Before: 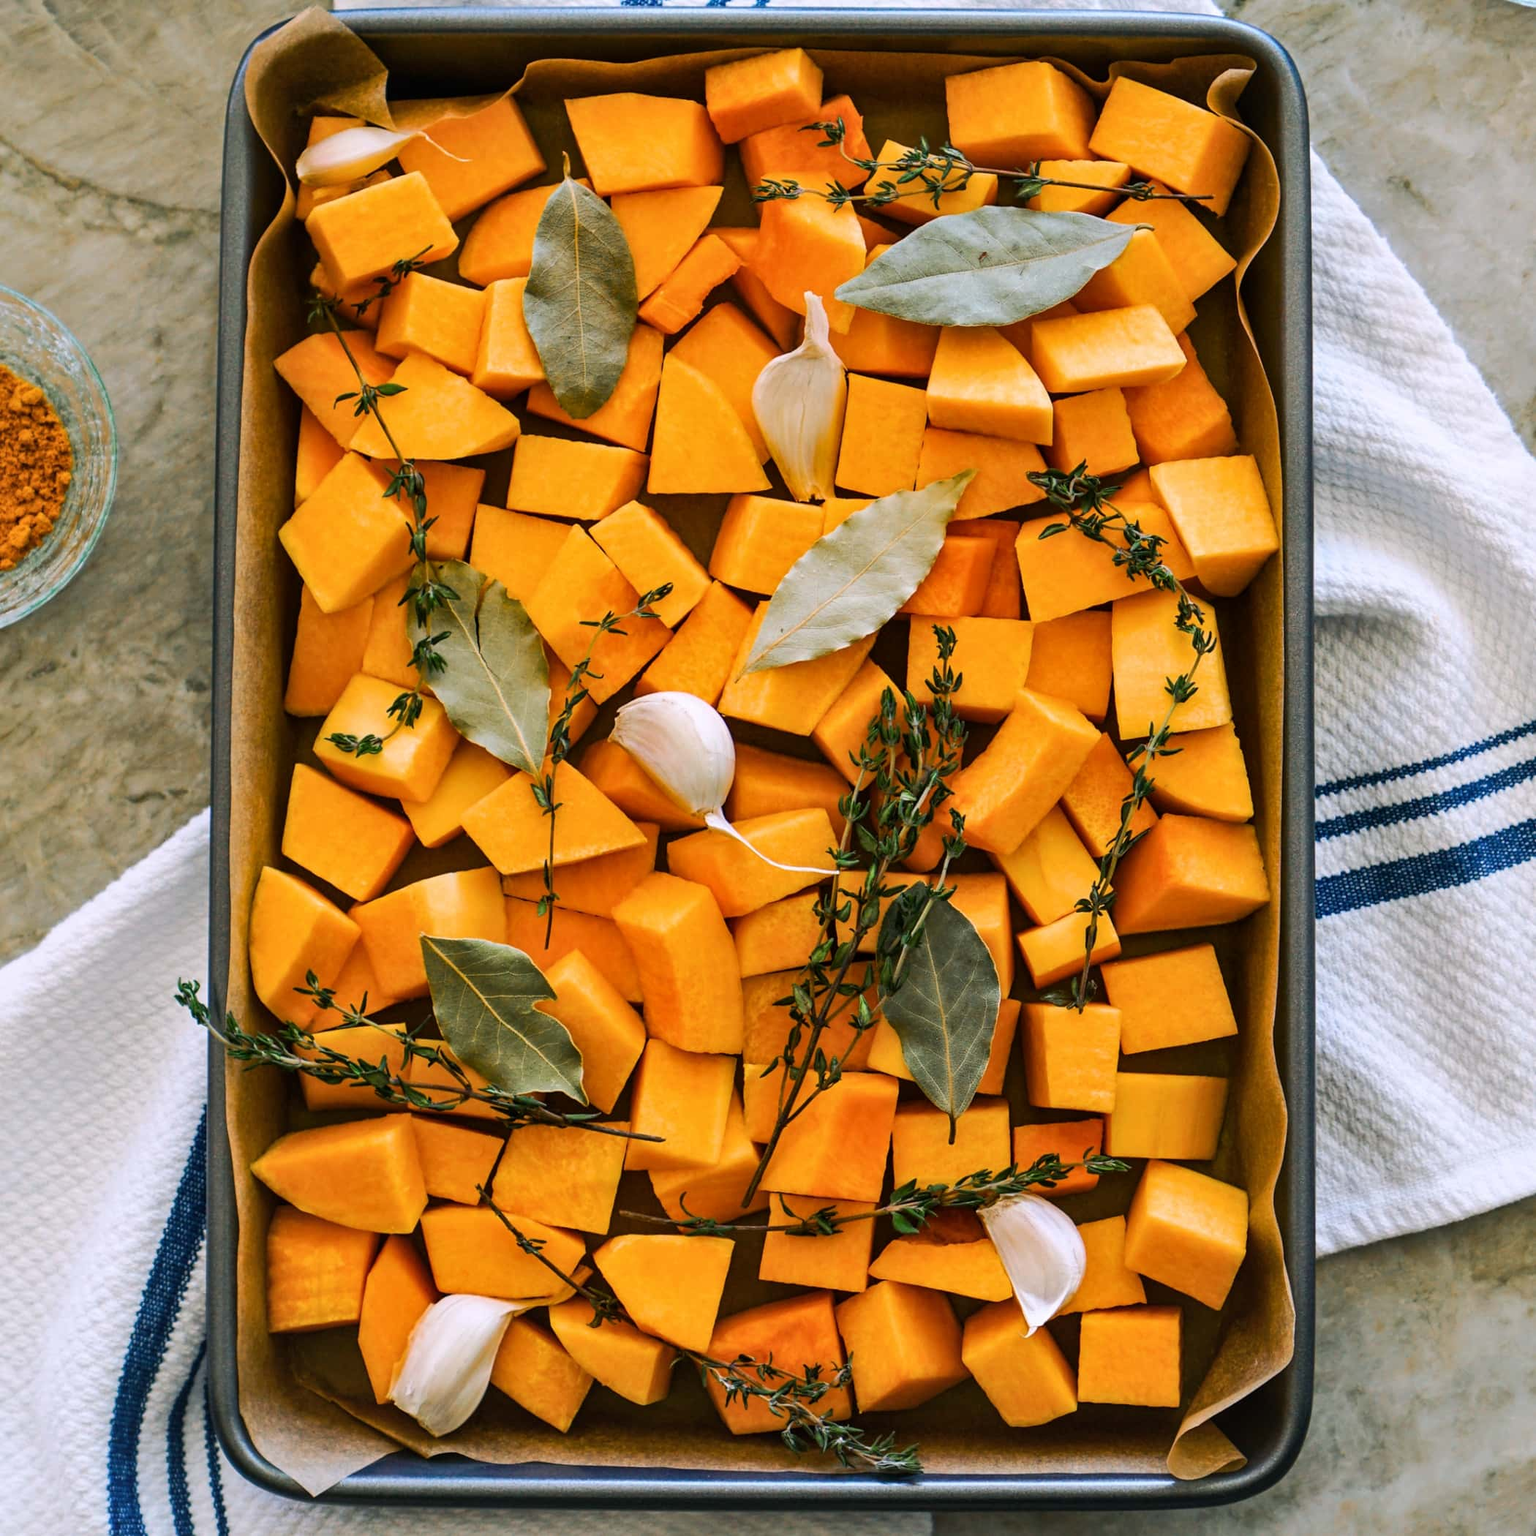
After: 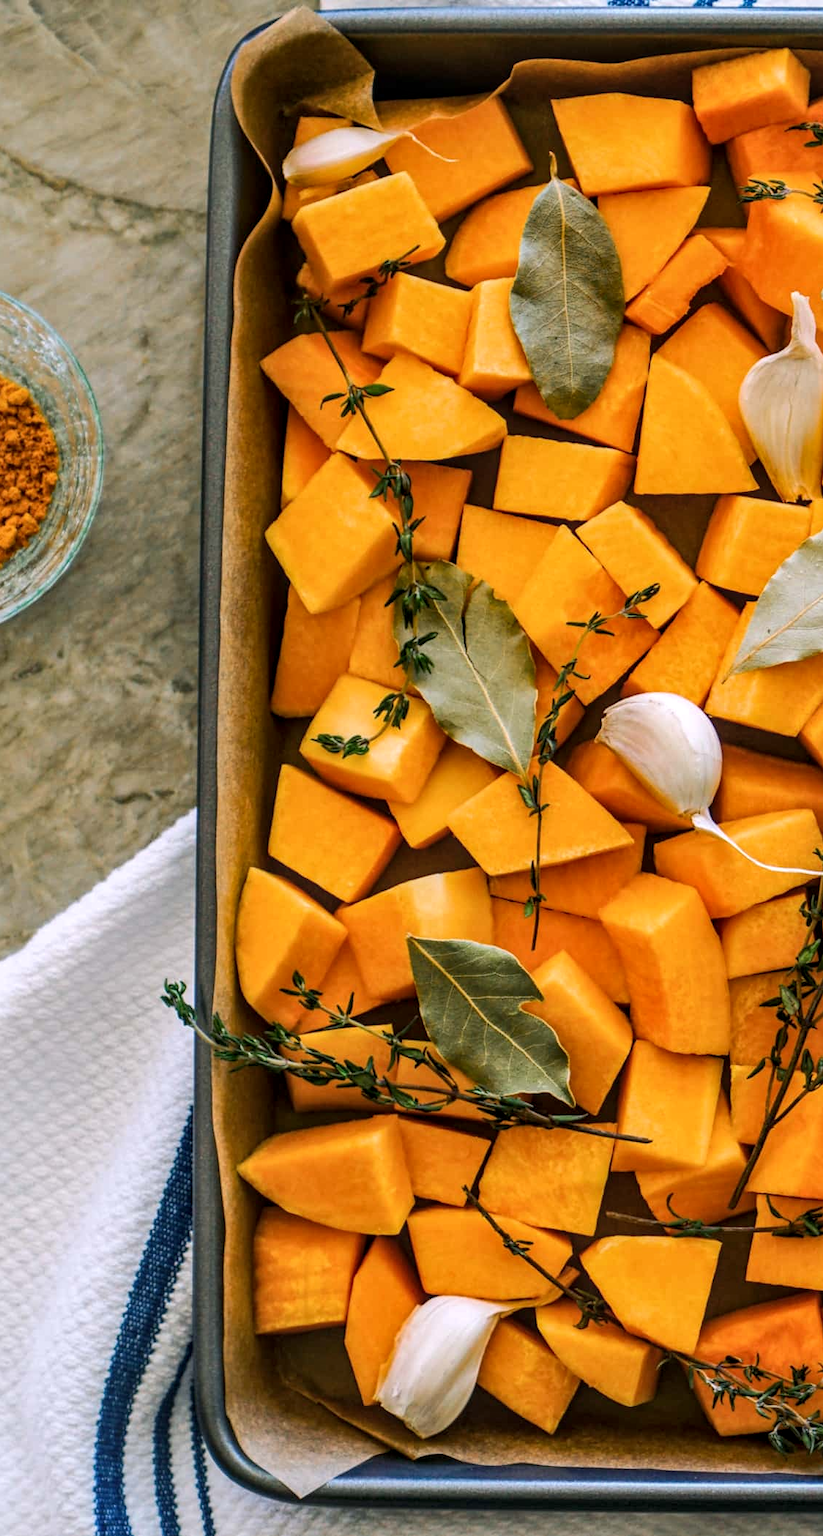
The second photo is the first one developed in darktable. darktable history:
local contrast: on, module defaults
crop: left 0.907%, right 45.511%, bottom 0.09%
